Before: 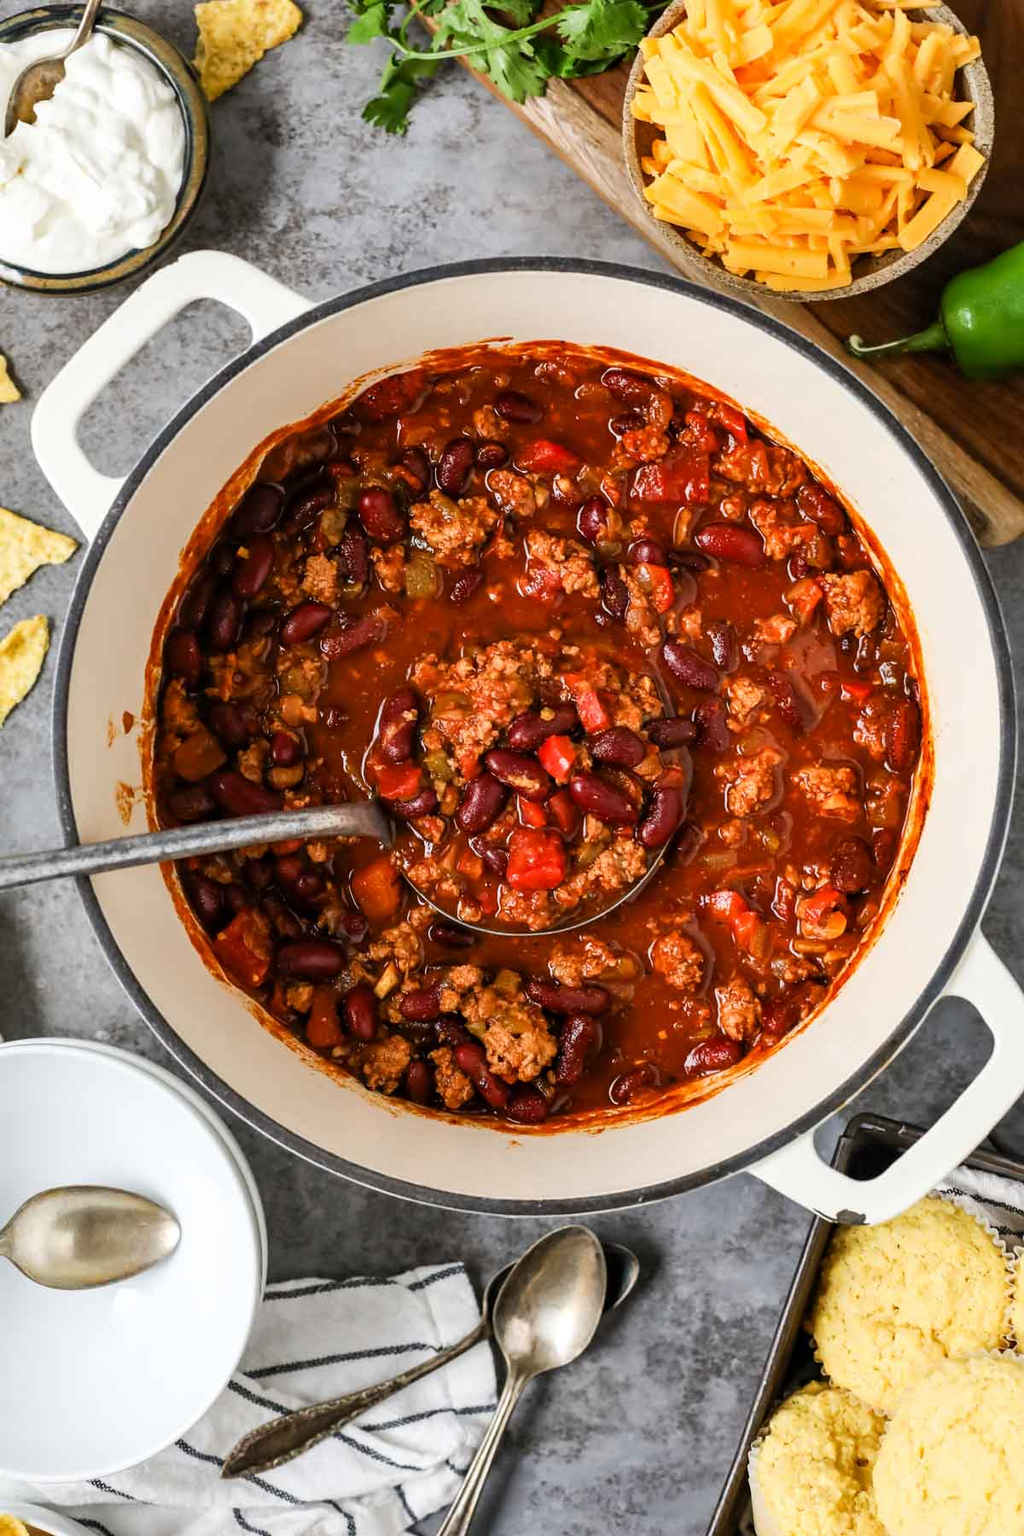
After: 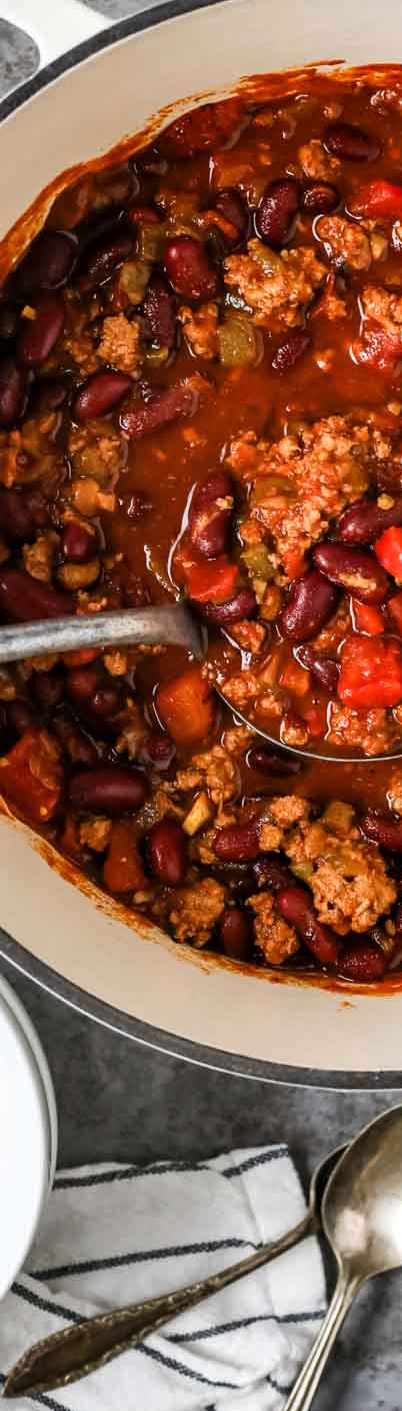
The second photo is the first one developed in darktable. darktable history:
shadows and highlights: radius 108.16, shadows 24.05, highlights -59.48, low approximation 0.01, soften with gaussian
crop and rotate: left 21.385%, top 18.633%, right 45.089%, bottom 2.968%
